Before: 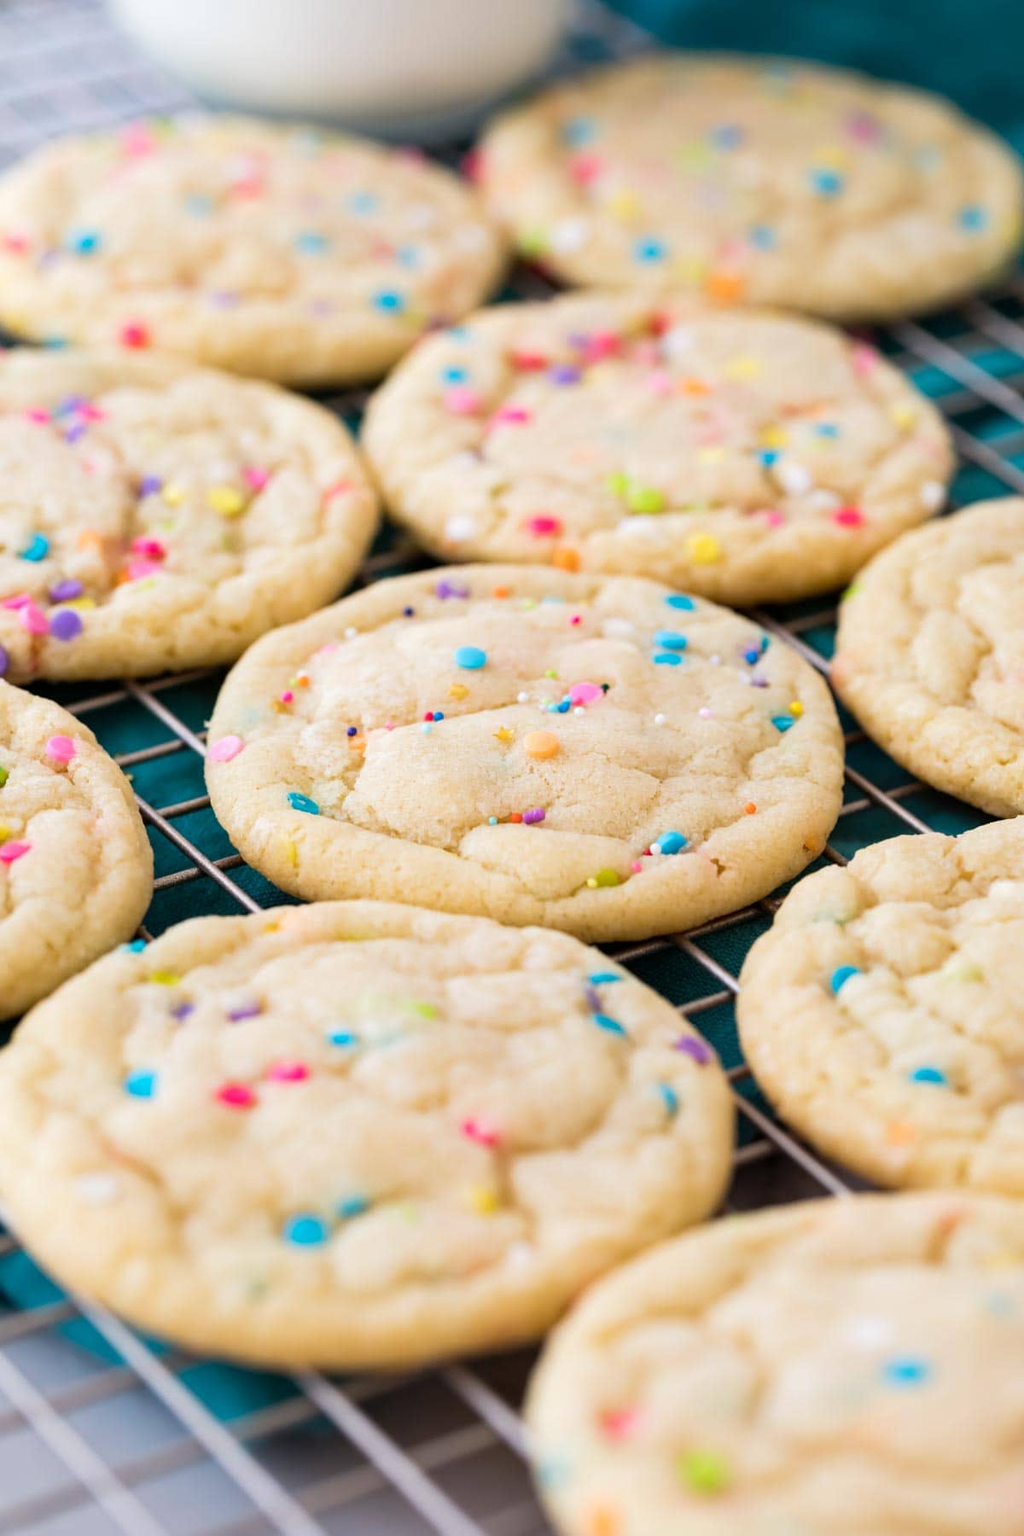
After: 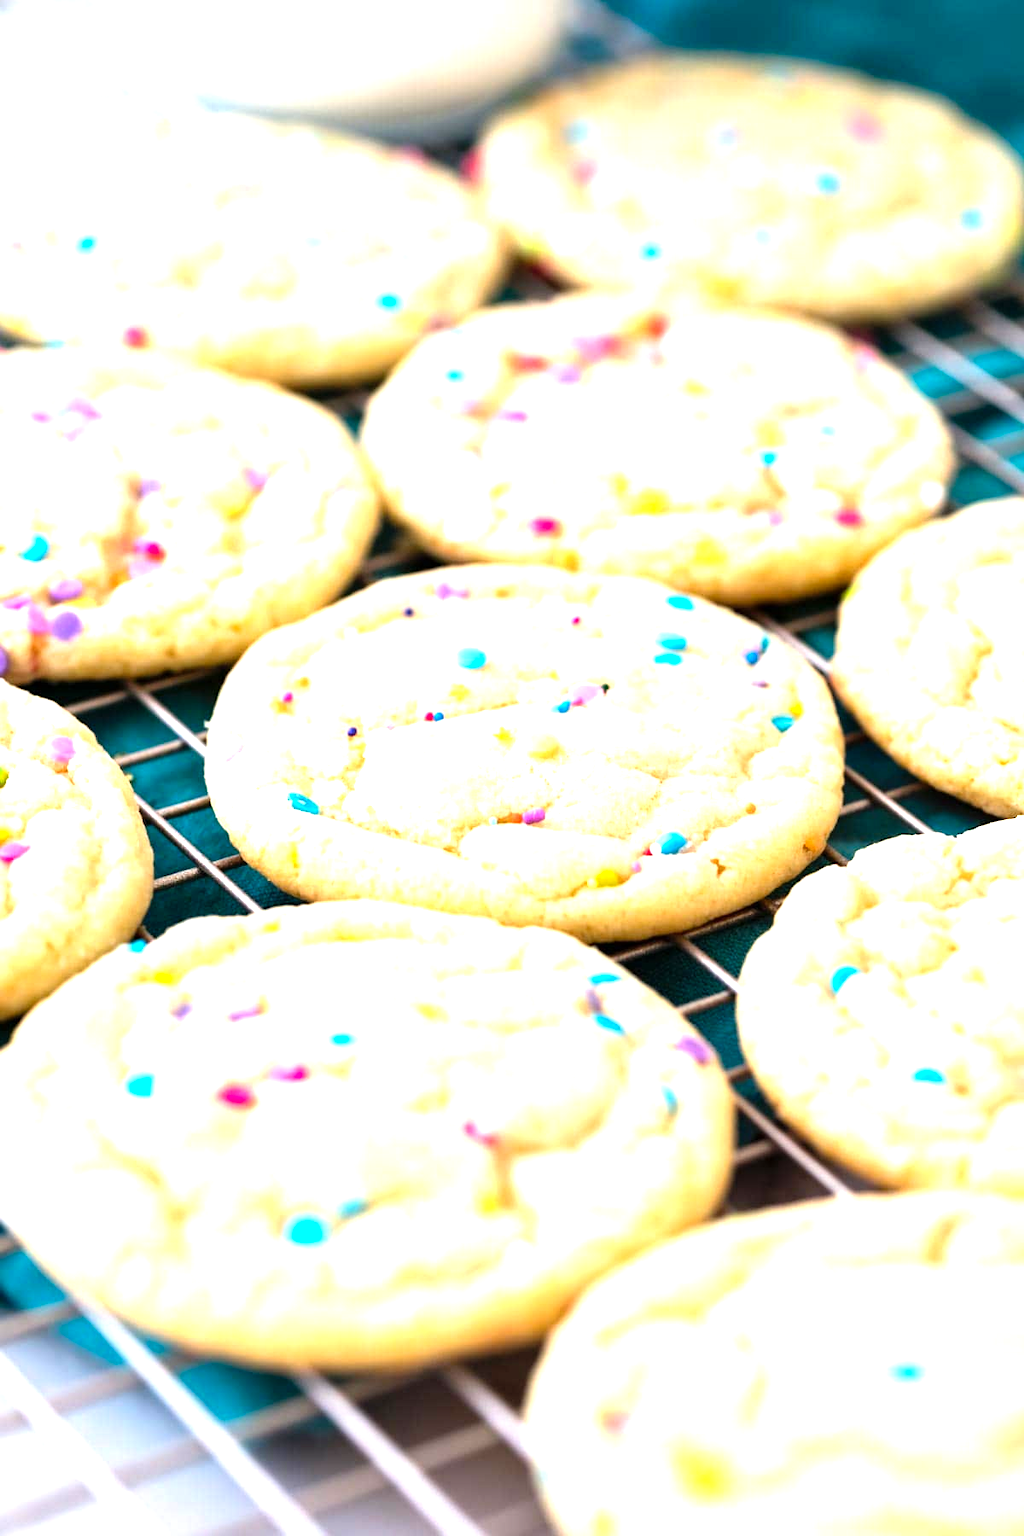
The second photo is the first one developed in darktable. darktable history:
levels: levels [0, 0.352, 0.703]
